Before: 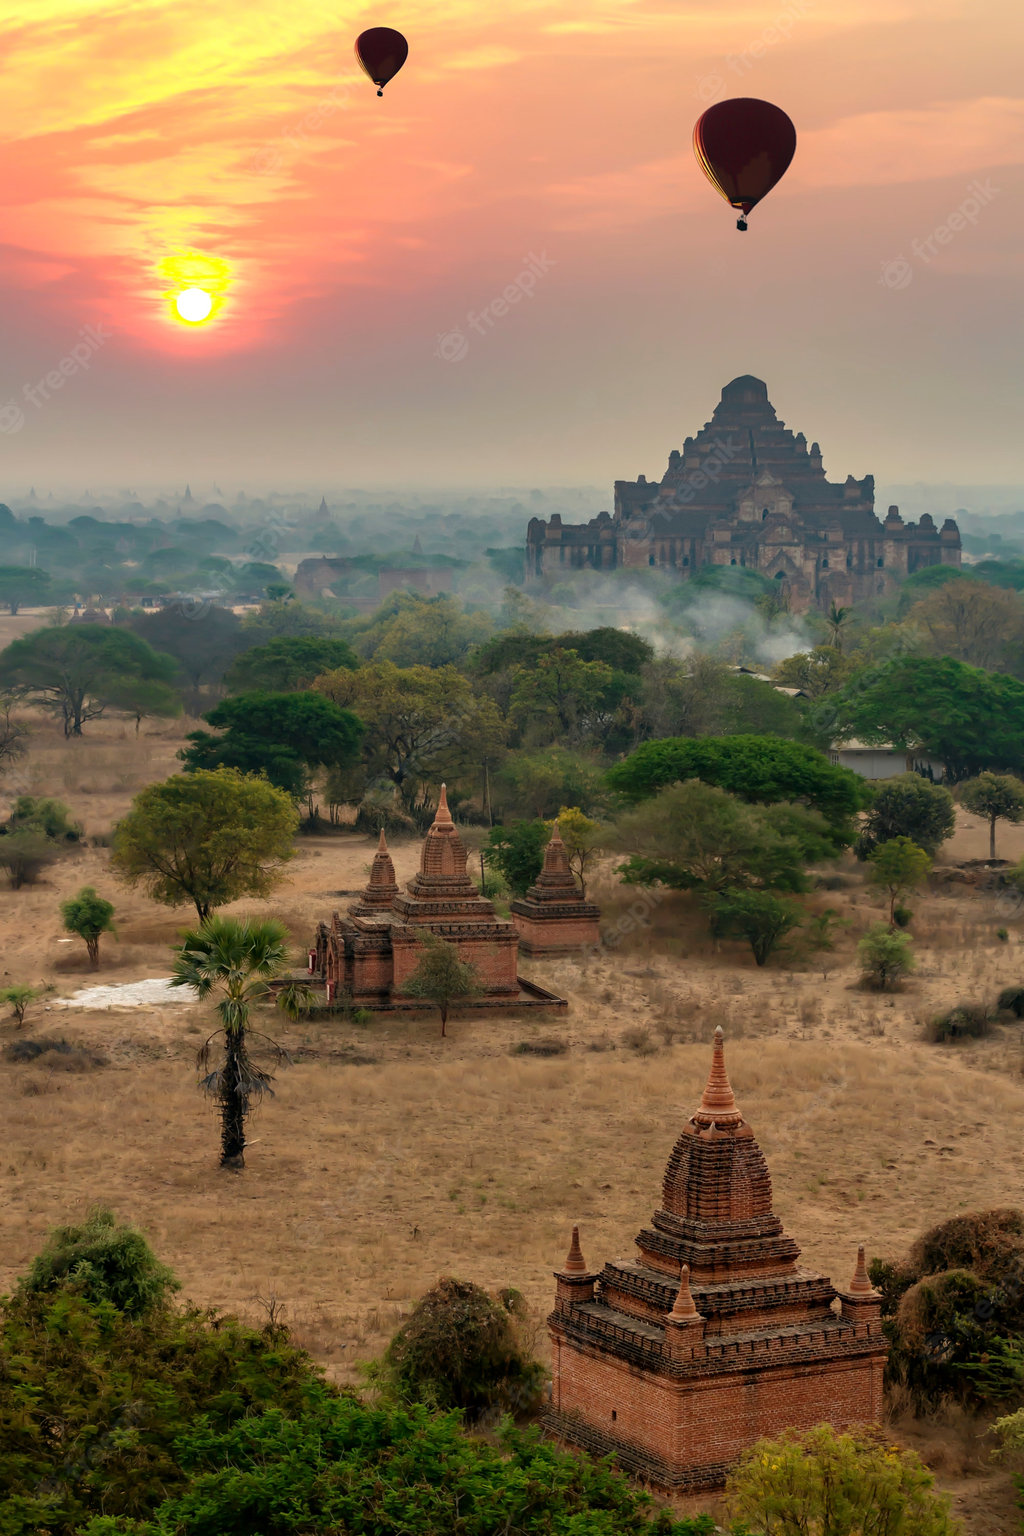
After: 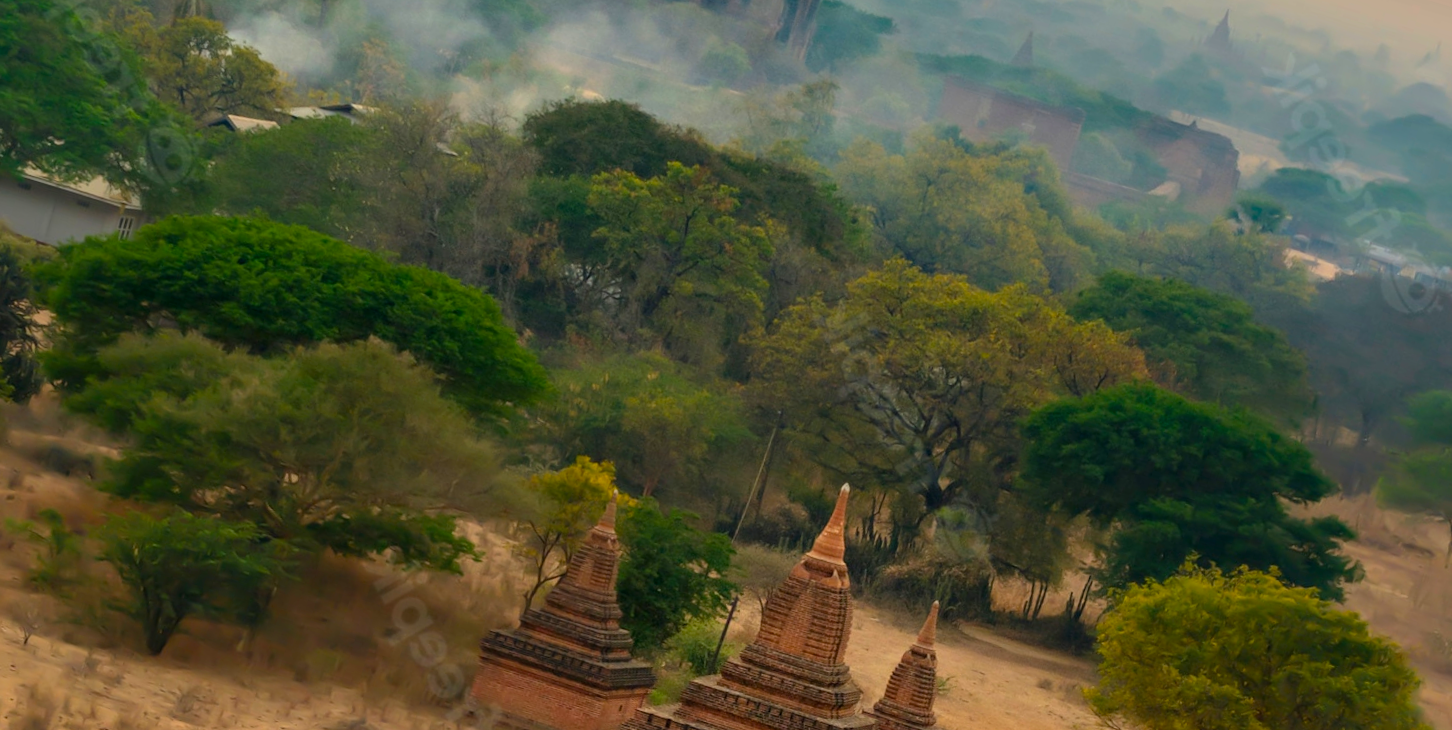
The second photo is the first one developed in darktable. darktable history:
exposure: exposure 0.2 EV, compensate highlight preservation false
shadows and highlights: shadows -20, white point adjustment -2, highlights -35
color balance rgb: perceptual saturation grading › global saturation 30%
crop and rotate: angle 16.12°, top 30.835%, bottom 35.653%
